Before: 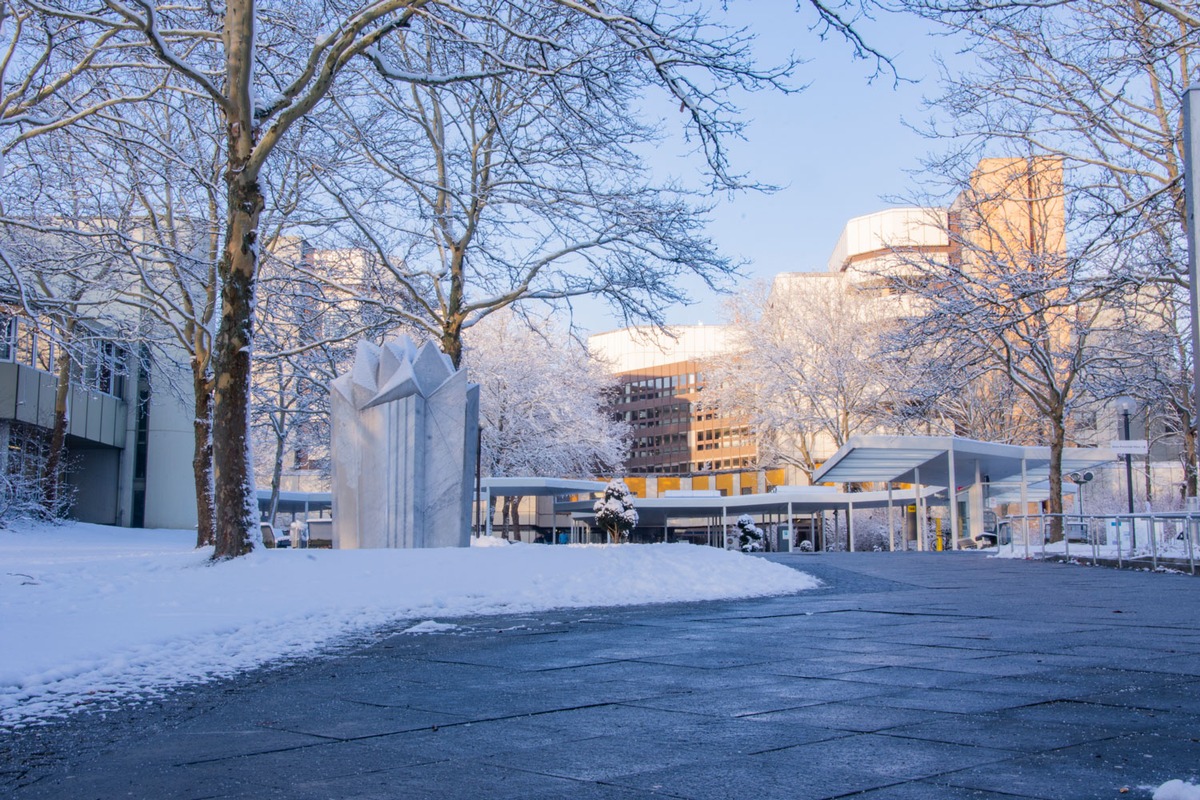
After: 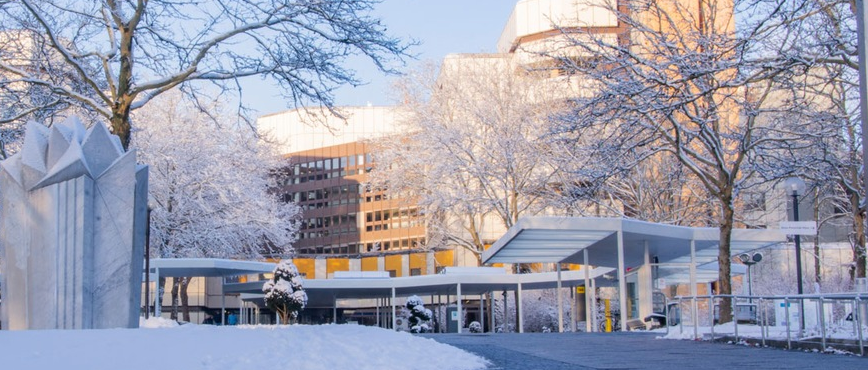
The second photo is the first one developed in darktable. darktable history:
levels: mode automatic, levels [0, 0.43, 0.984]
crop and rotate: left 27.657%, top 27.413%, bottom 26.31%
